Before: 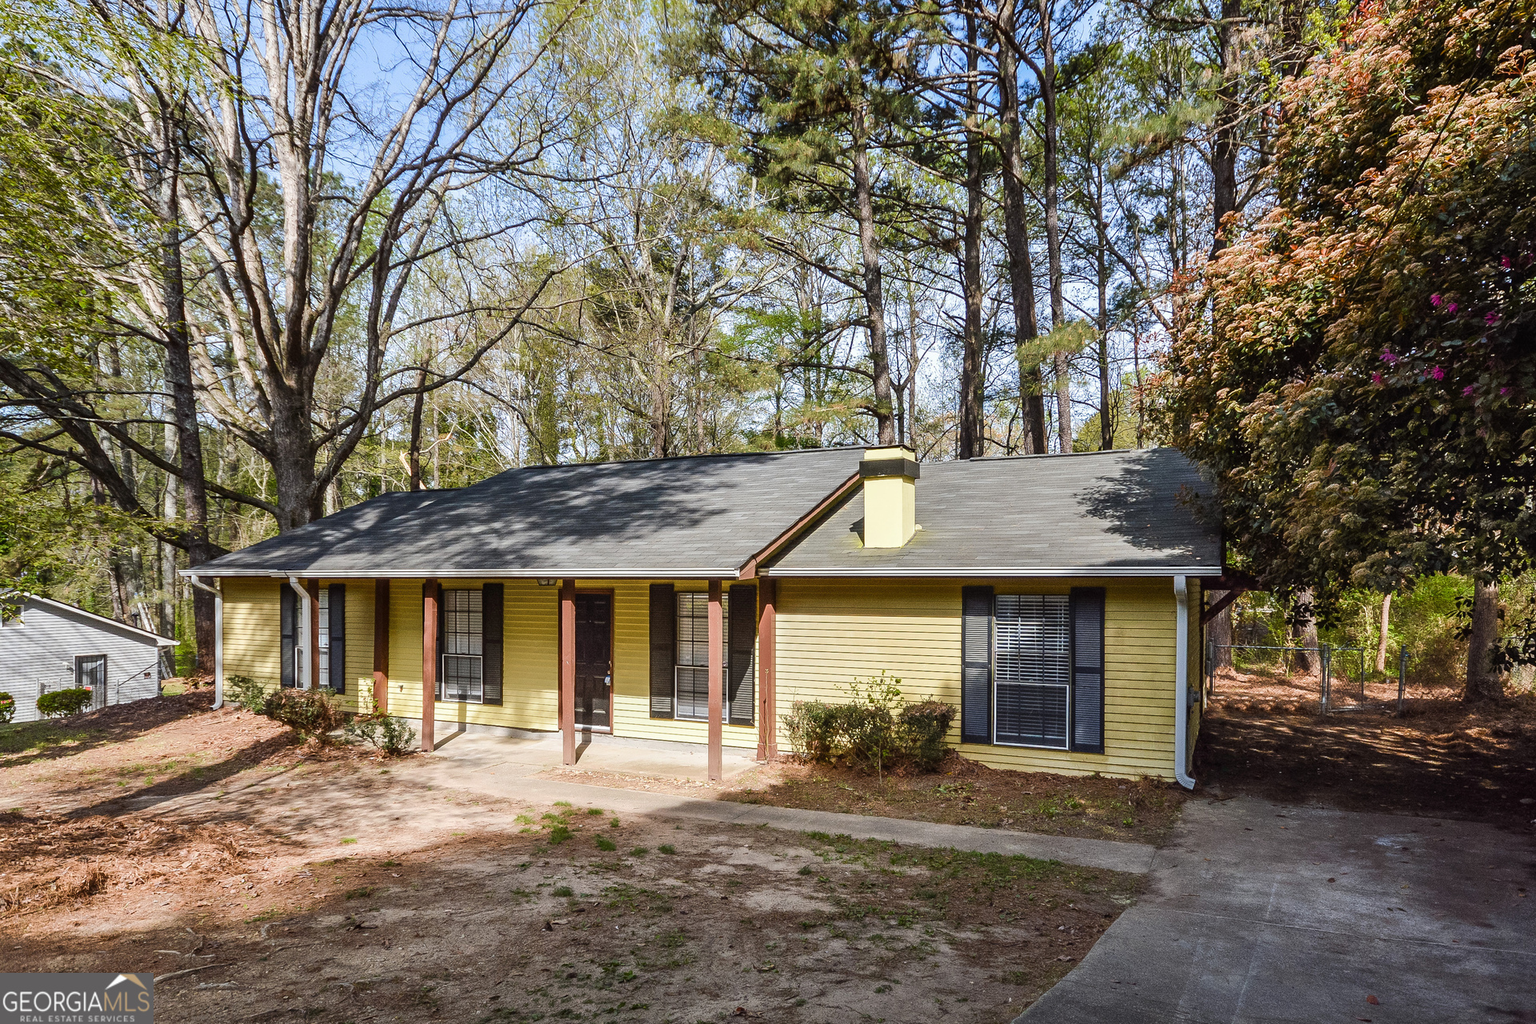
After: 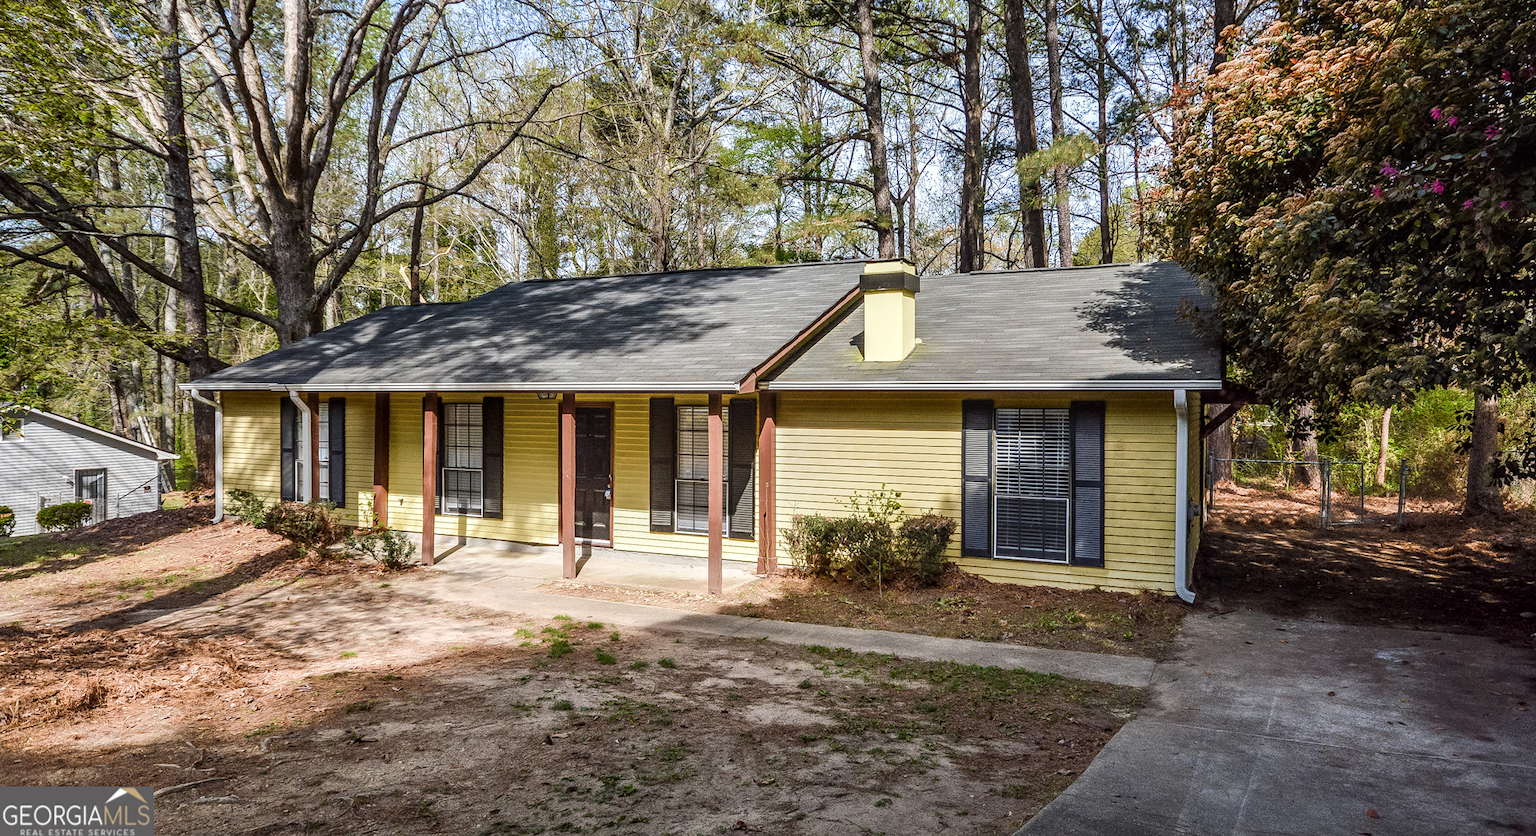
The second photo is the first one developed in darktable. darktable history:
local contrast: on, module defaults
crop and rotate: top 18.274%
